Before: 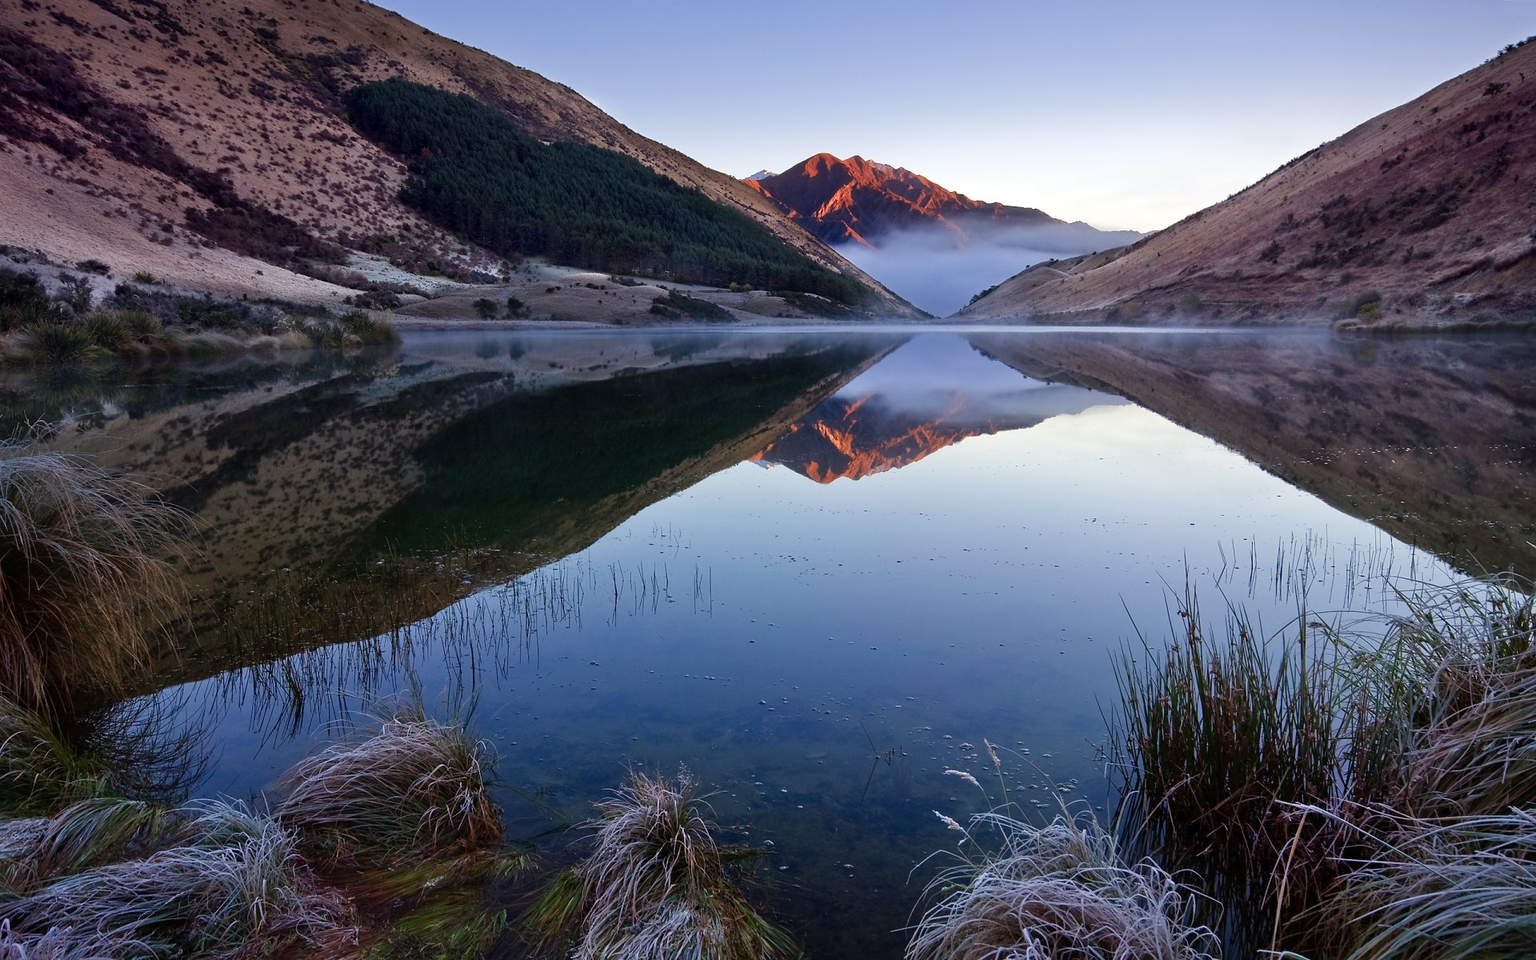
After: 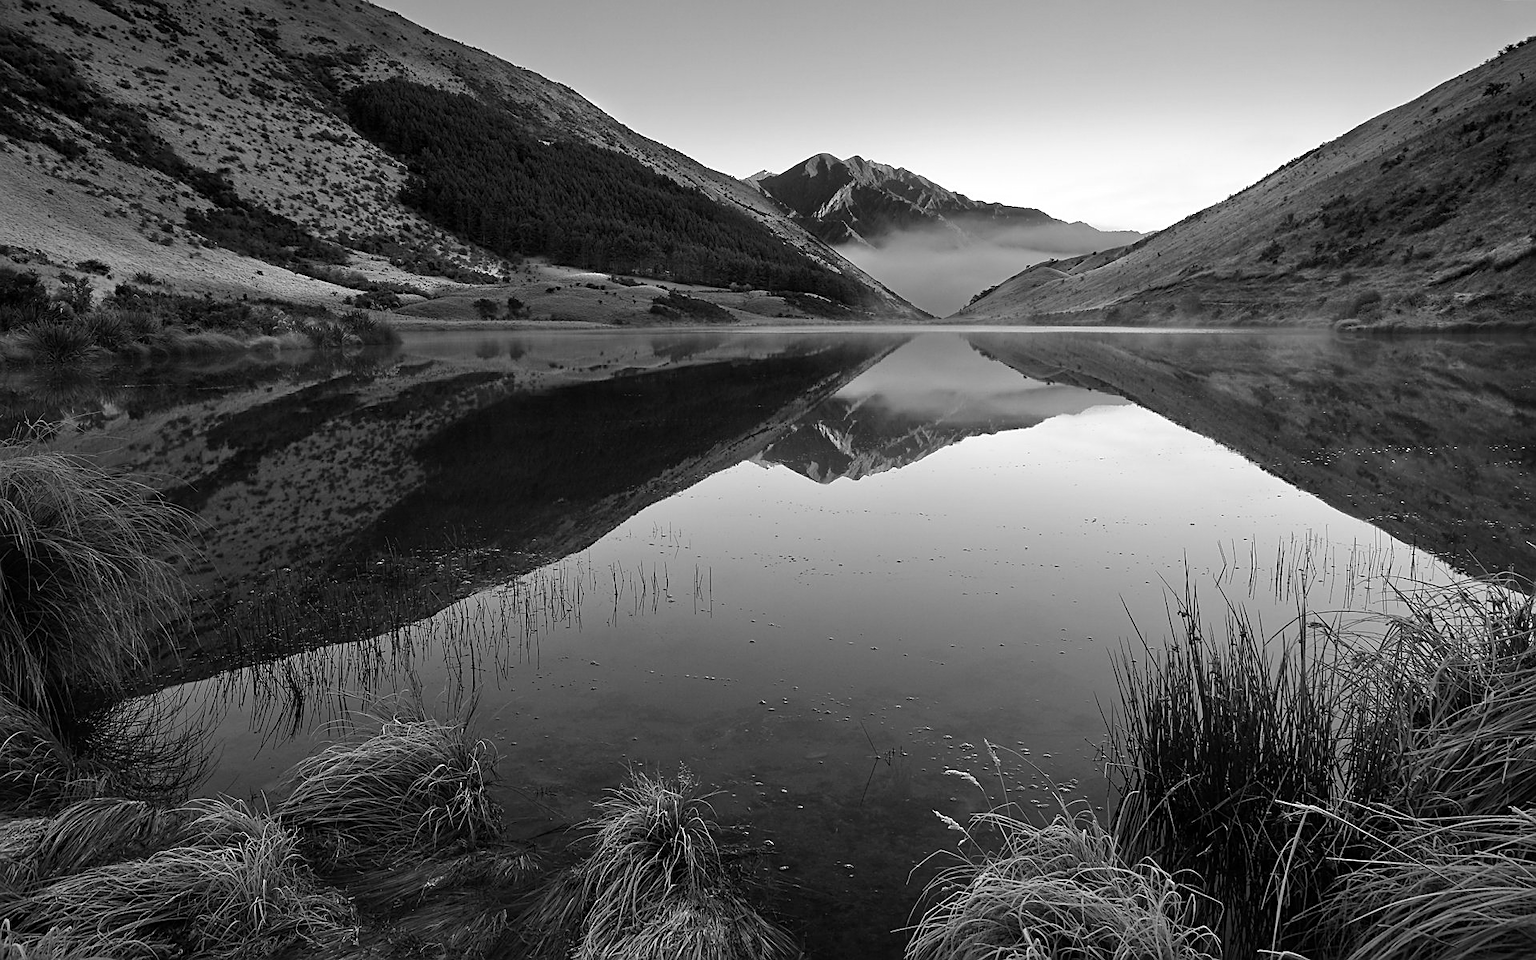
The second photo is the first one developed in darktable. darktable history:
sharpen: on, module defaults
color zones: curves: ch1 [(0, -0.014) (0.143, -0.013) (0.286, -0.013) (0.429, -0.016) (0.571, -0.019) (0.714, -0.015) (0.857, 0.002) (1, -0.014)]
